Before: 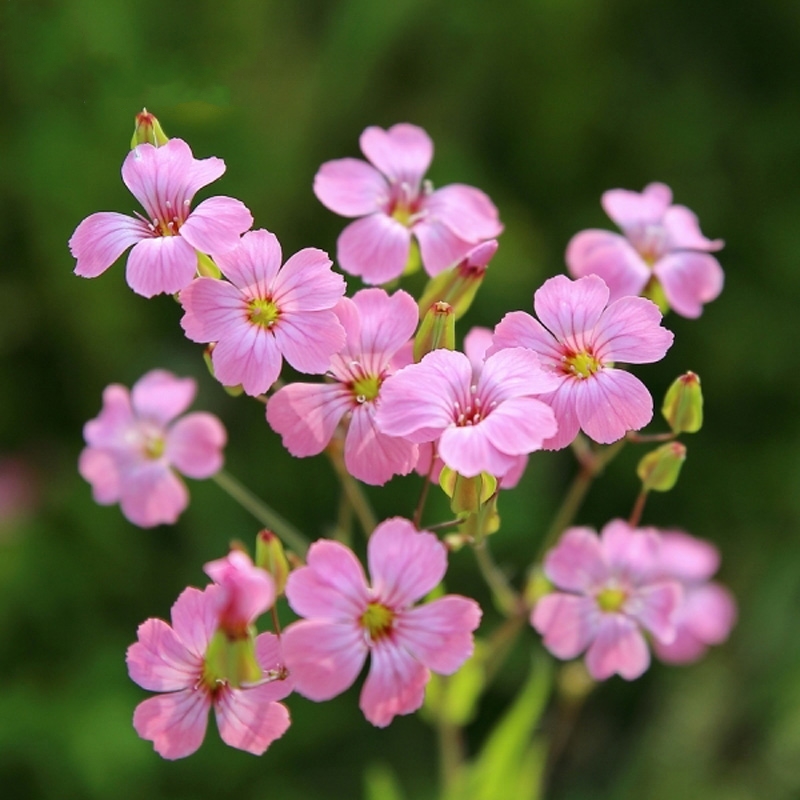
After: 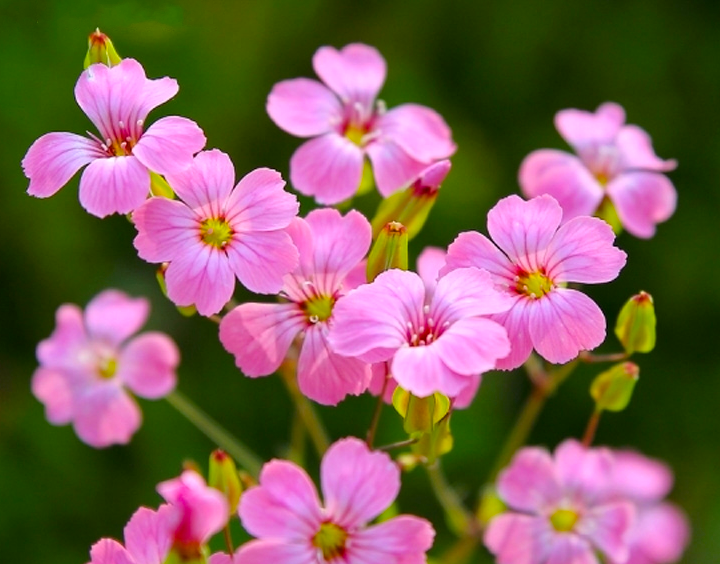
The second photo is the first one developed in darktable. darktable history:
color balance rgb: linear chroma grading › global chroma 9.318%, perceptual saturation grading › global saturation 30.384%
crop: left 5.962%, top 10.006%, right 3.783%, bottom 19.419%
